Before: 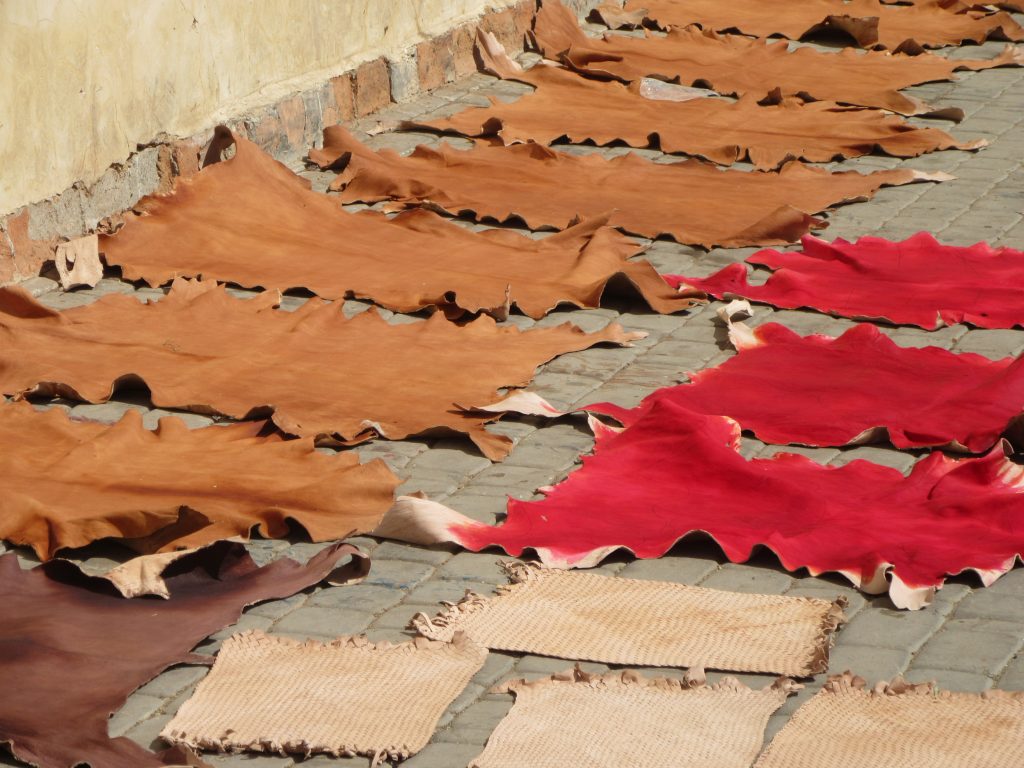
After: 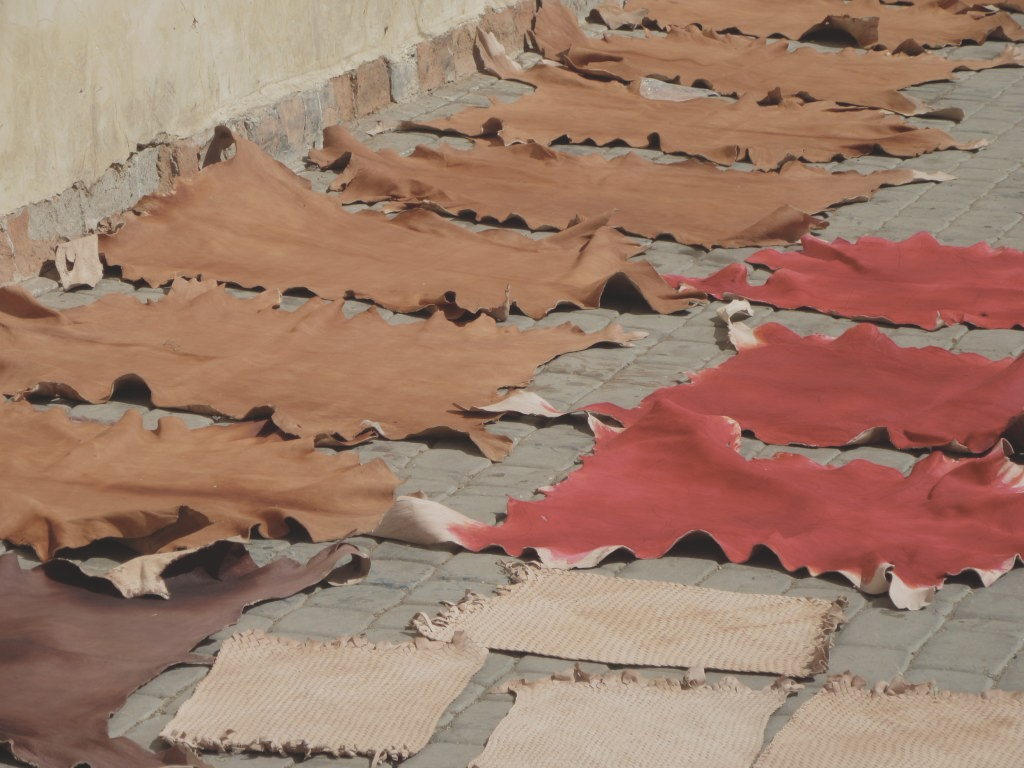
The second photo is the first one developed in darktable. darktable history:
contrast brightness saturation: contrast -0.262, saturation -0.429
